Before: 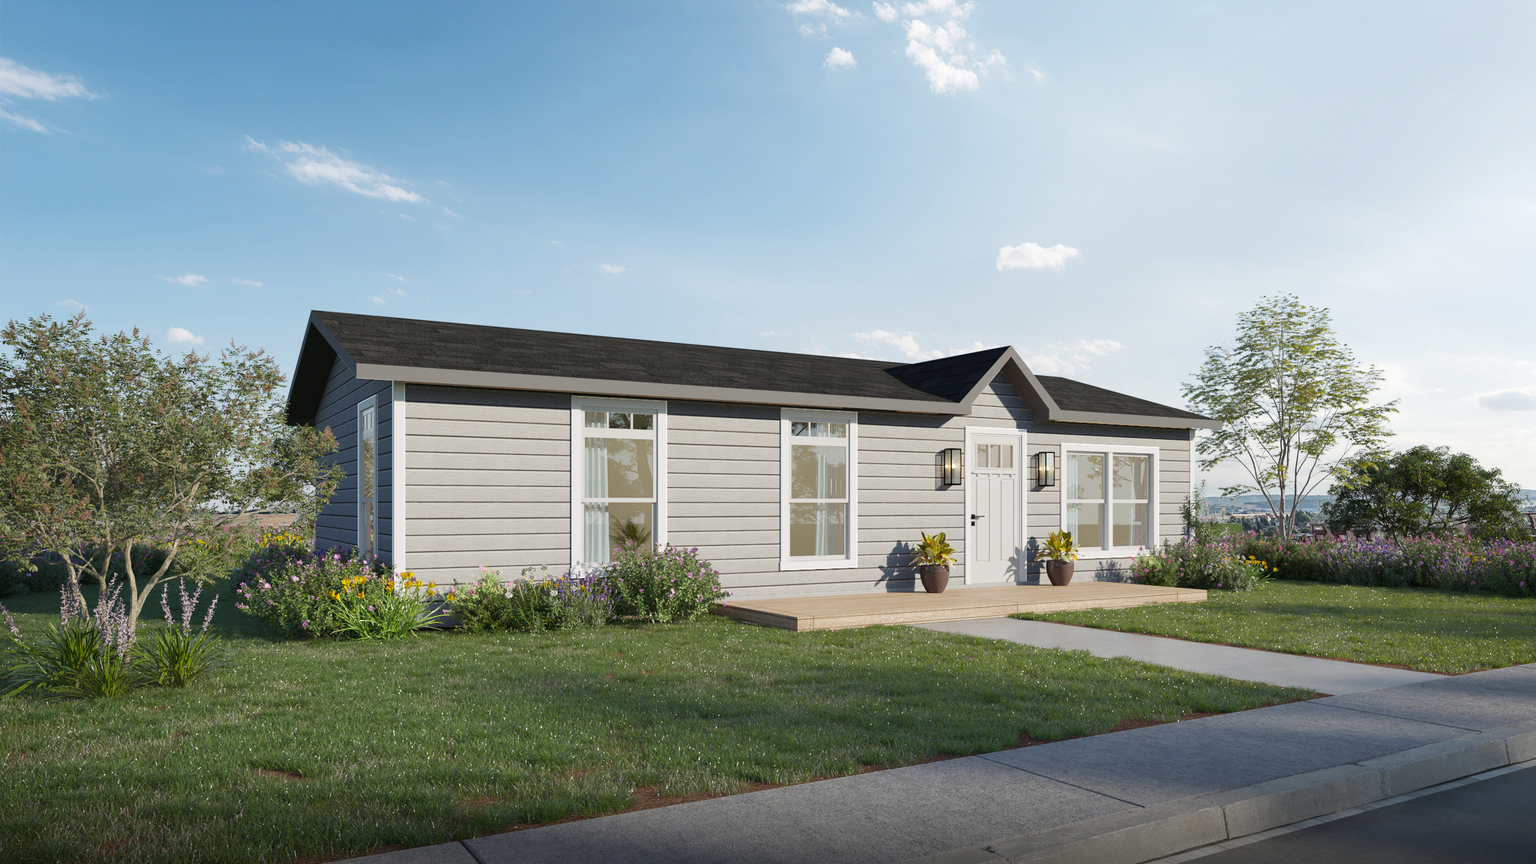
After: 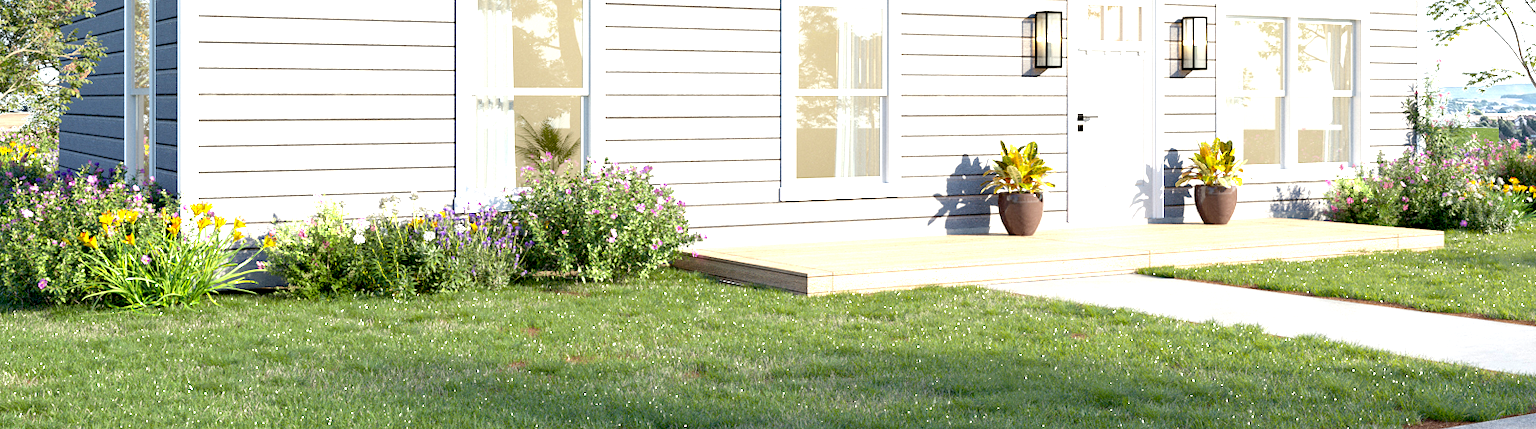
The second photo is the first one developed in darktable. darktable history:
exposure: black level correction 0.009, exposure 1.425 EV, compensate highlight preservation false
crop: left 18.091%, top 51.13%, right 17.525%, bottom 16.85%
